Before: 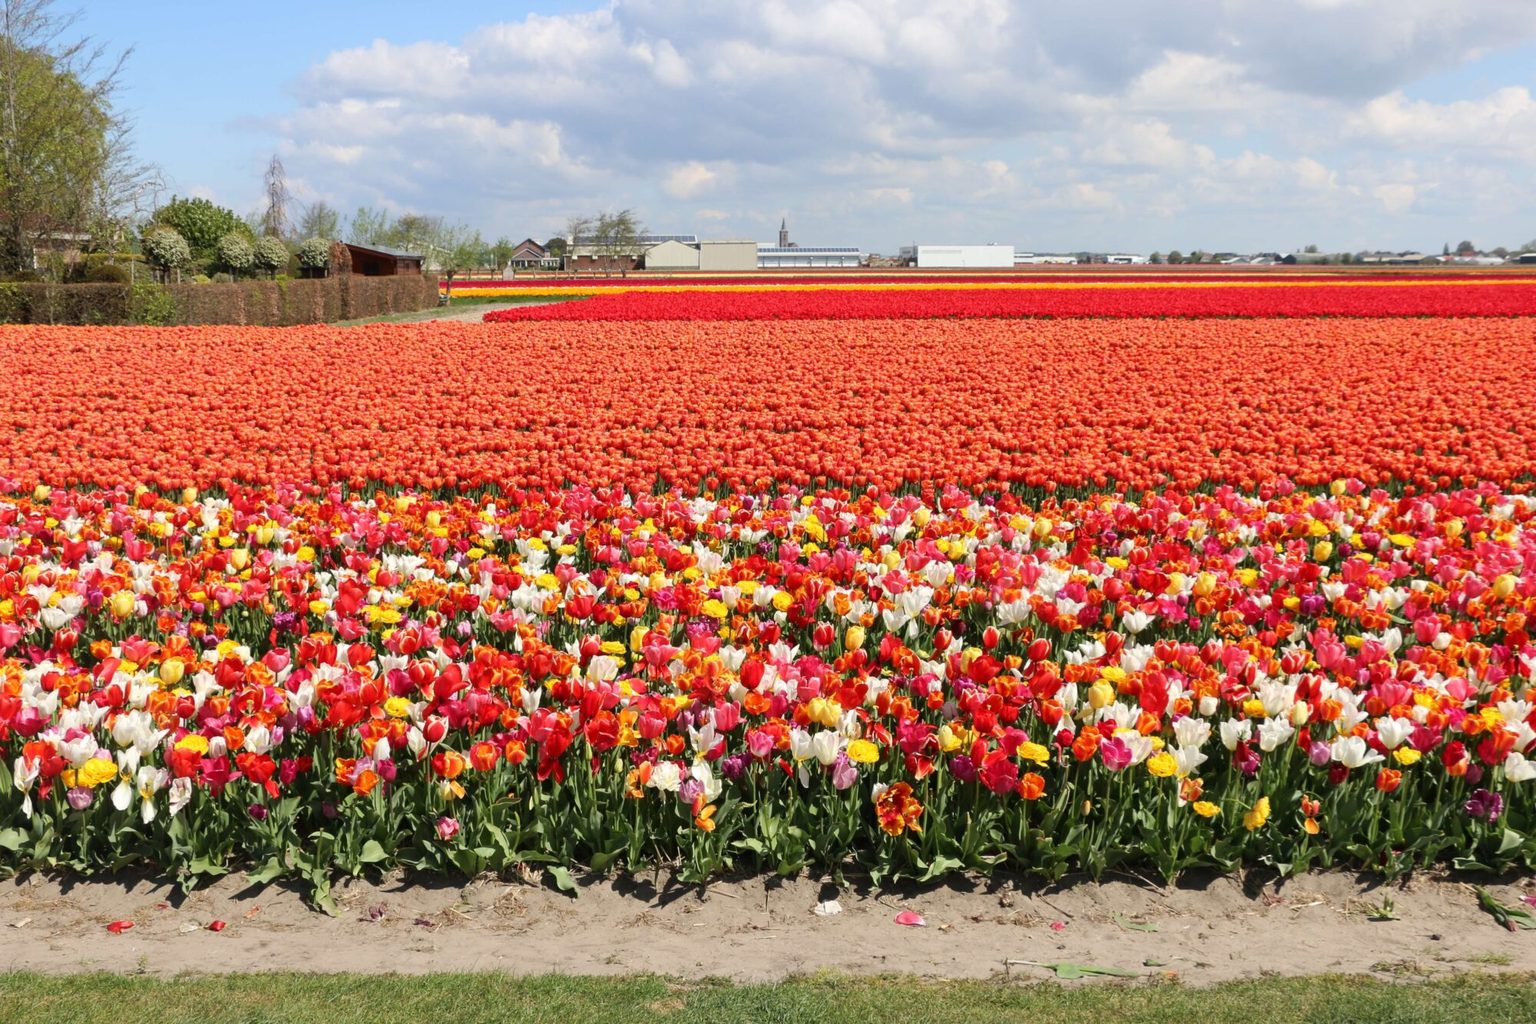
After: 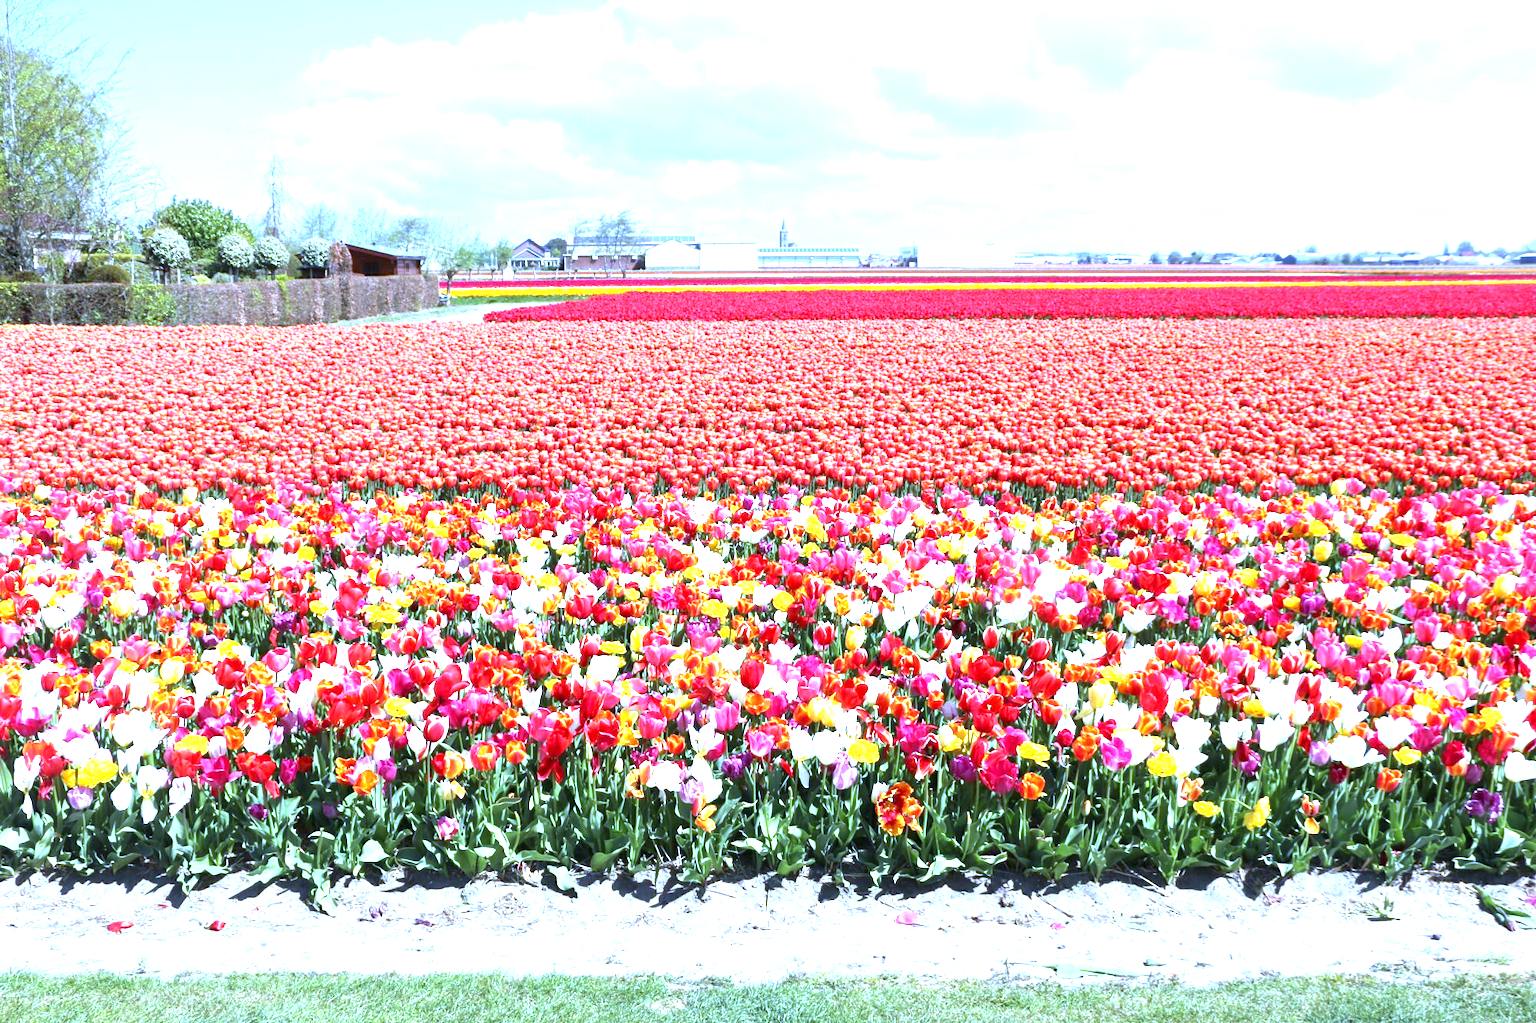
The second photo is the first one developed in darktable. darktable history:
exposure: black level correction 0.001, exposure 1.646 EV, compensate exposure bias true, compensate highlight preservation false
white balance: red 0.766, blue 1.537
levels: levels [0, 0.474, 0.947]
